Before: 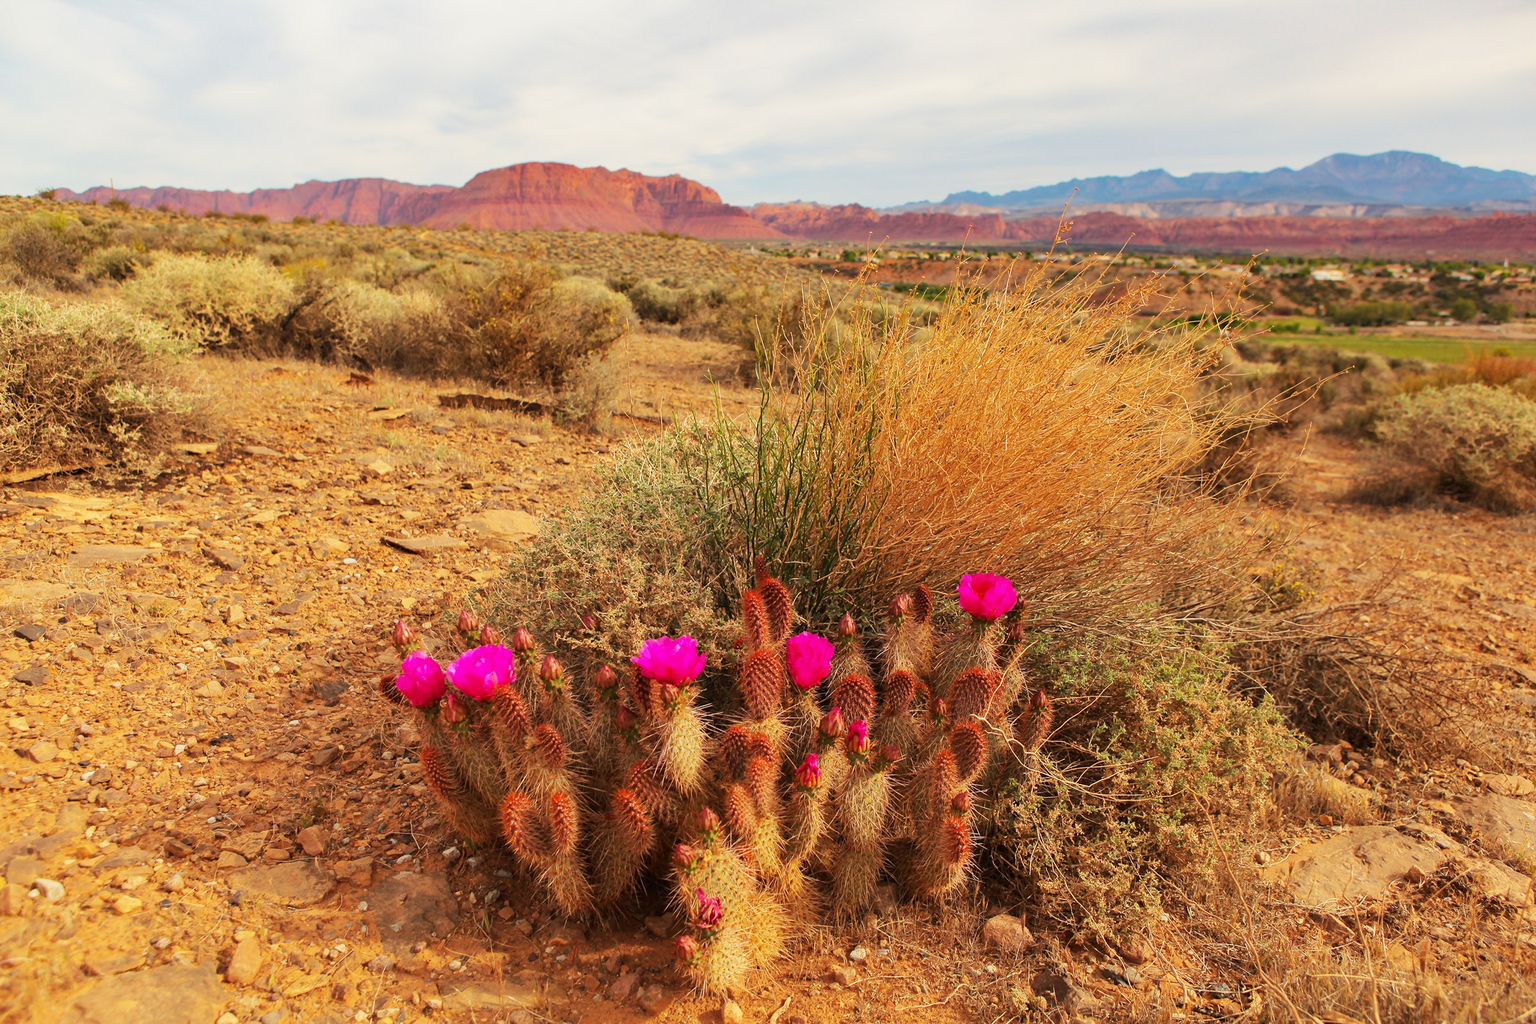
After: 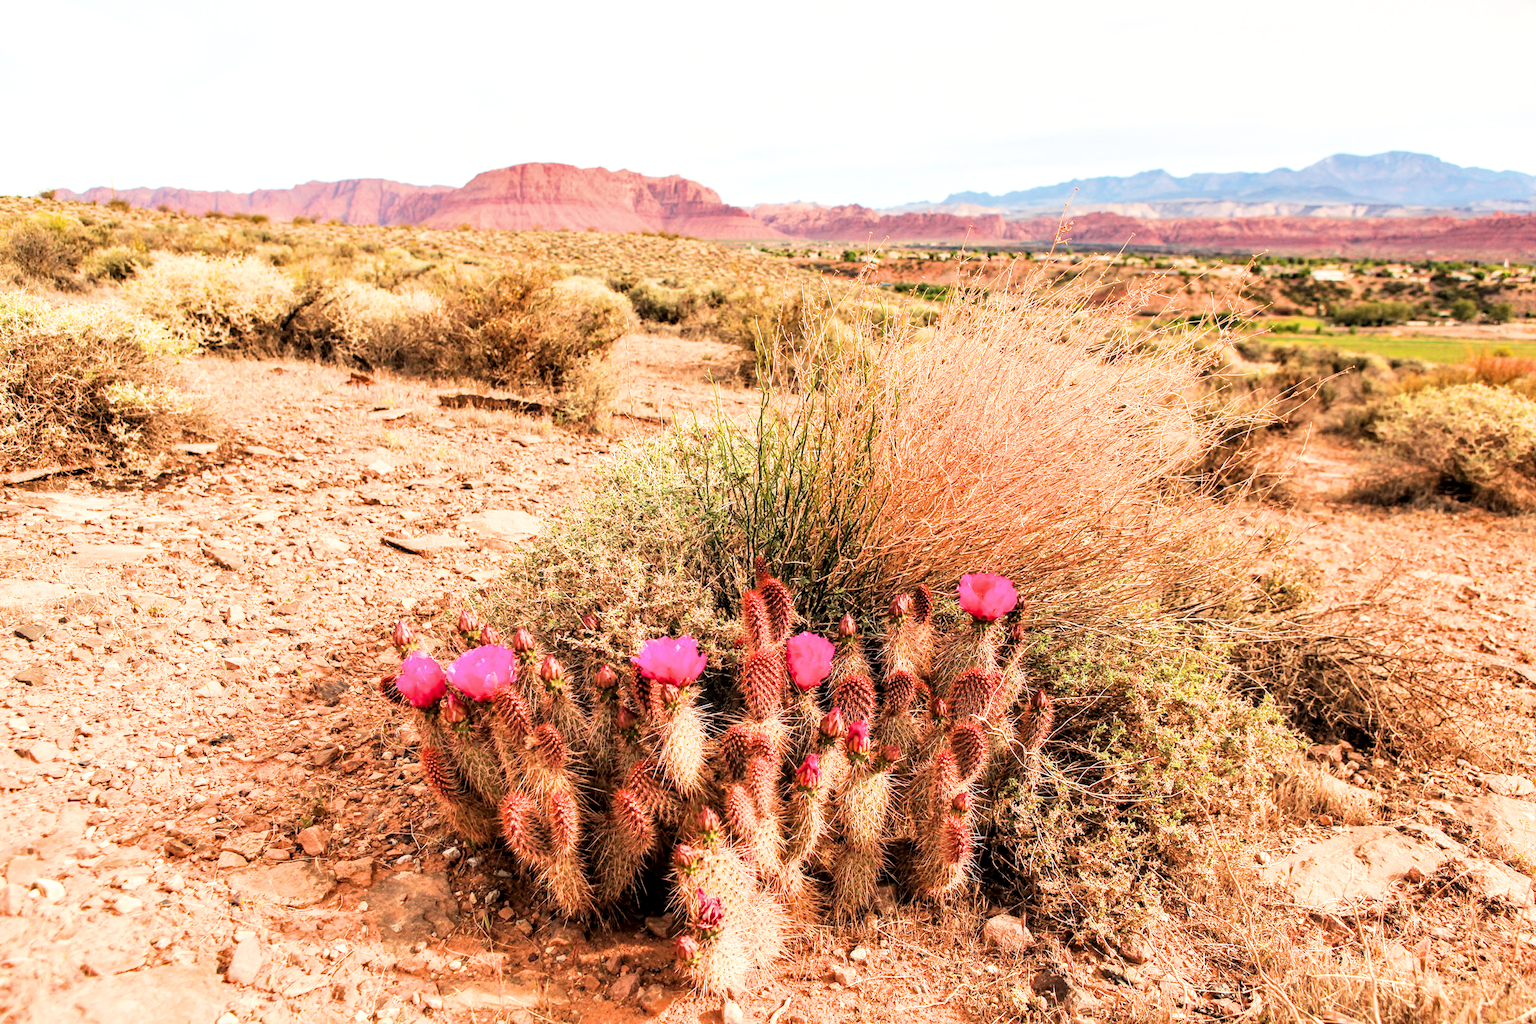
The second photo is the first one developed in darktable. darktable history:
local contrast: detail 130%
exposure: black level correction 0, exposure 1.1 EV, compensate exposure bias true, compensate highlight preservation false
filmic rgb: black relative exposure -5 EV, white relative exposure 3.5 EV, hardness 3.19, contrast 1.4, highlights saturation mix -30%
